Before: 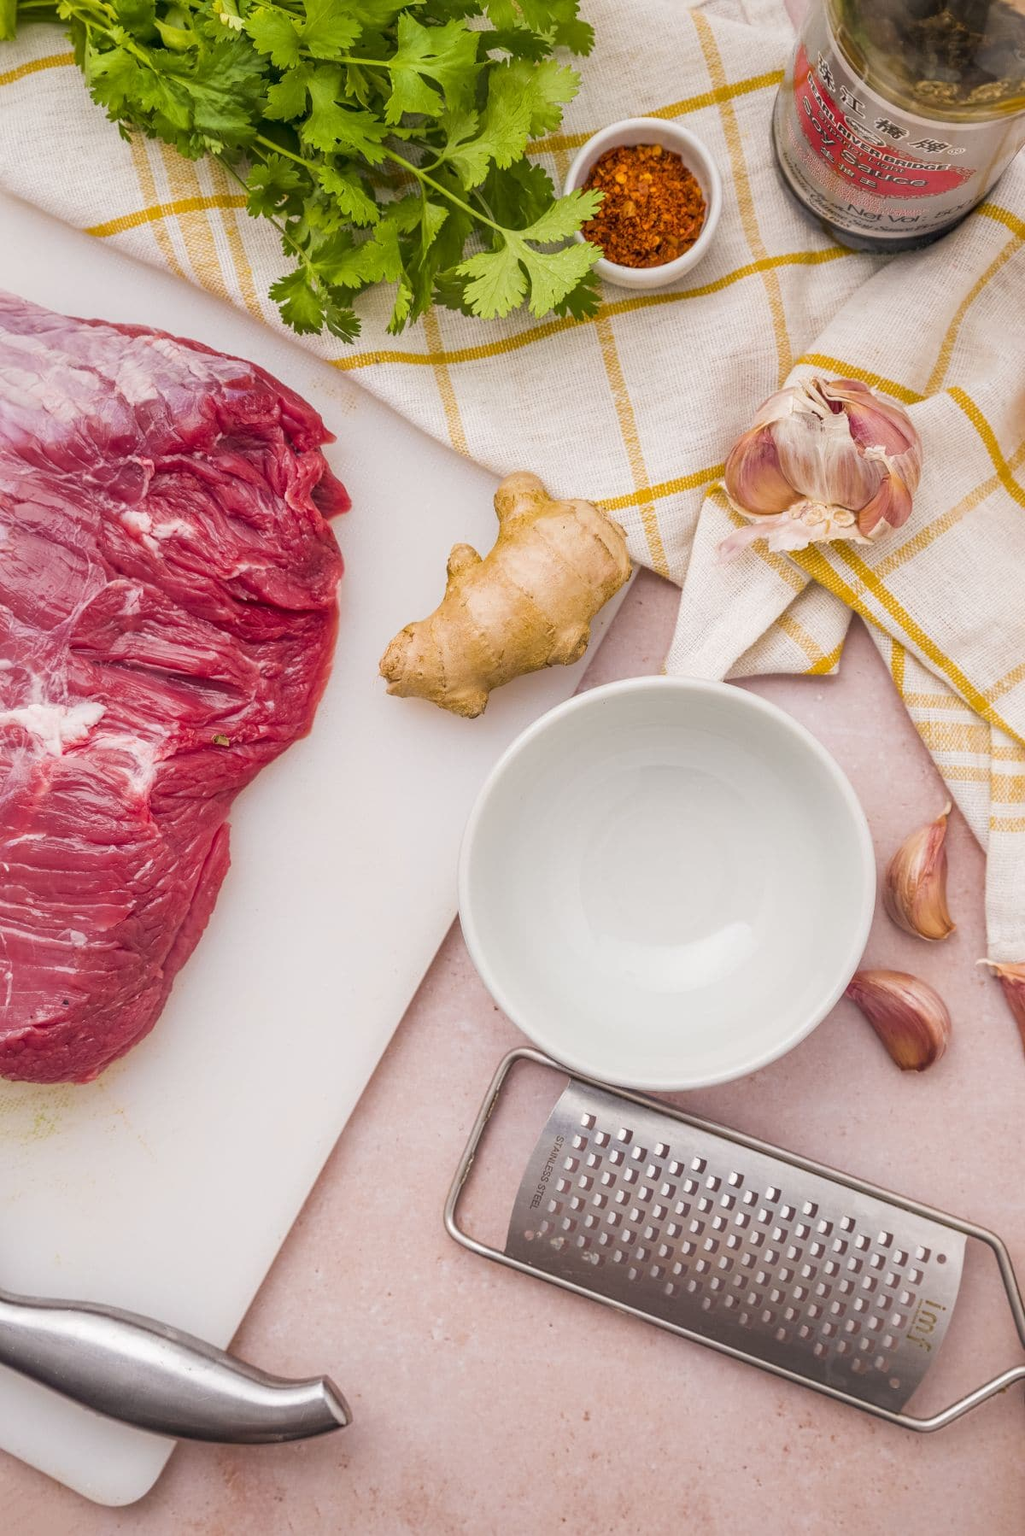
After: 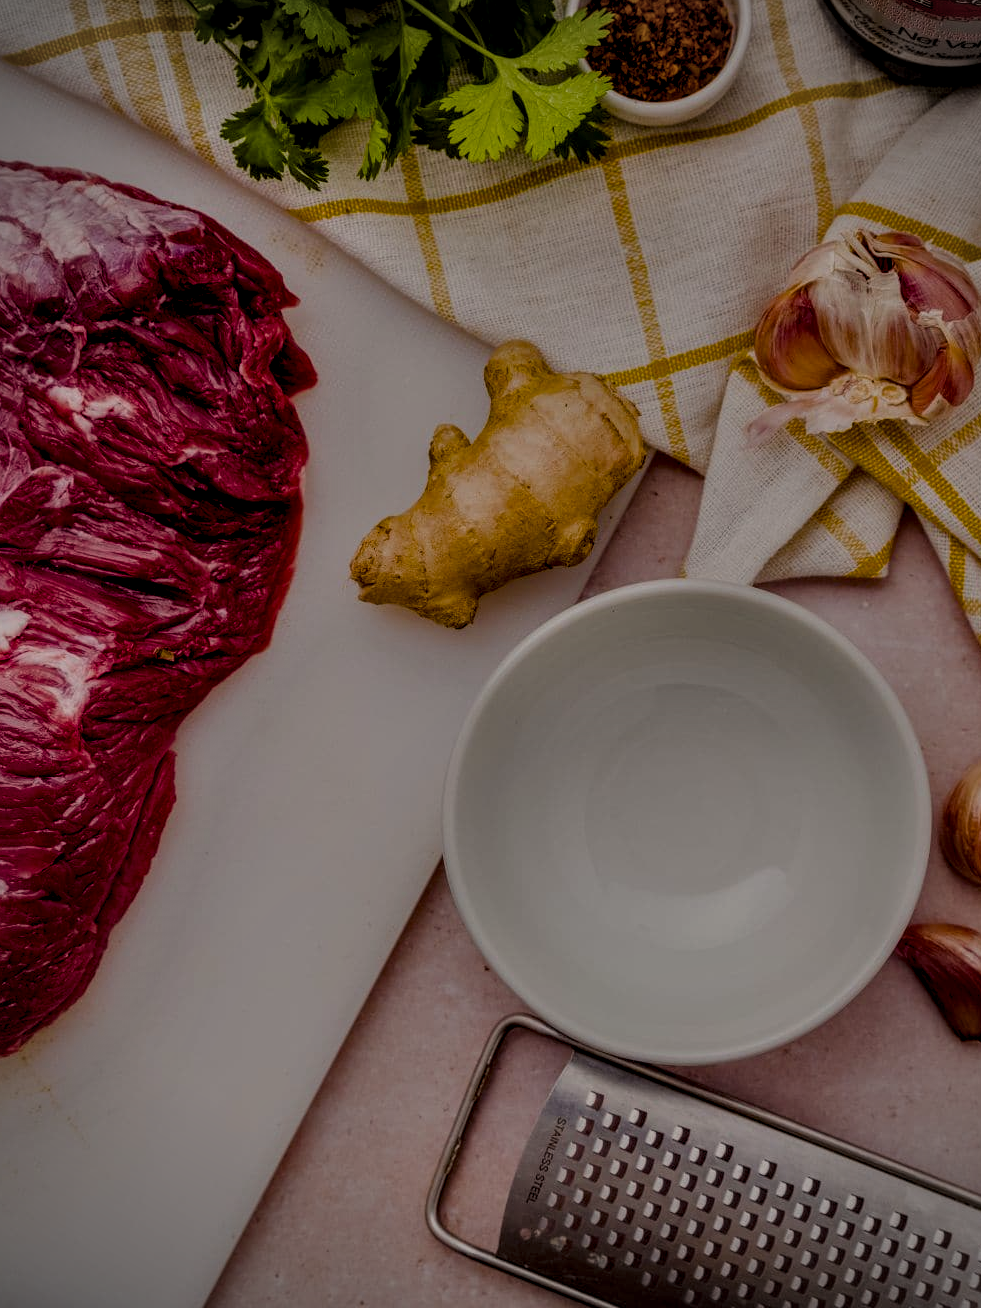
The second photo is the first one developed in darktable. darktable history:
crop: left 7.915%, top 11.82%, right 10.281%, bottom 15.403%
color balance rgb: highlights gain › chroma 1.131%, highlights gain › hue 60.24°, perceptual saturation grading › global saturation 46.102%, perceptual saturation grading › highlights -49.28%, perceptual saturation grading › shadows 29.605%, global vibrance 20%
contrast brightness saturation: contrast 0.042, saturation 0.067
levels: white 99.94%, levels [0.062, 0.494, 0.925]
local contrast: detail 160%
tone equalizer: -8 EV -1.97 EV, -7 EV -1.97 EV, -6 EV -1.99 EV, -5 EV -2 EV, -4 EV -1.96 EV, -3 EV -1.97 EV, -2 EV -1.98 EV, -1 EV -1.61 EV, +0 EV -1.97 EV
vignetting: unbound false
